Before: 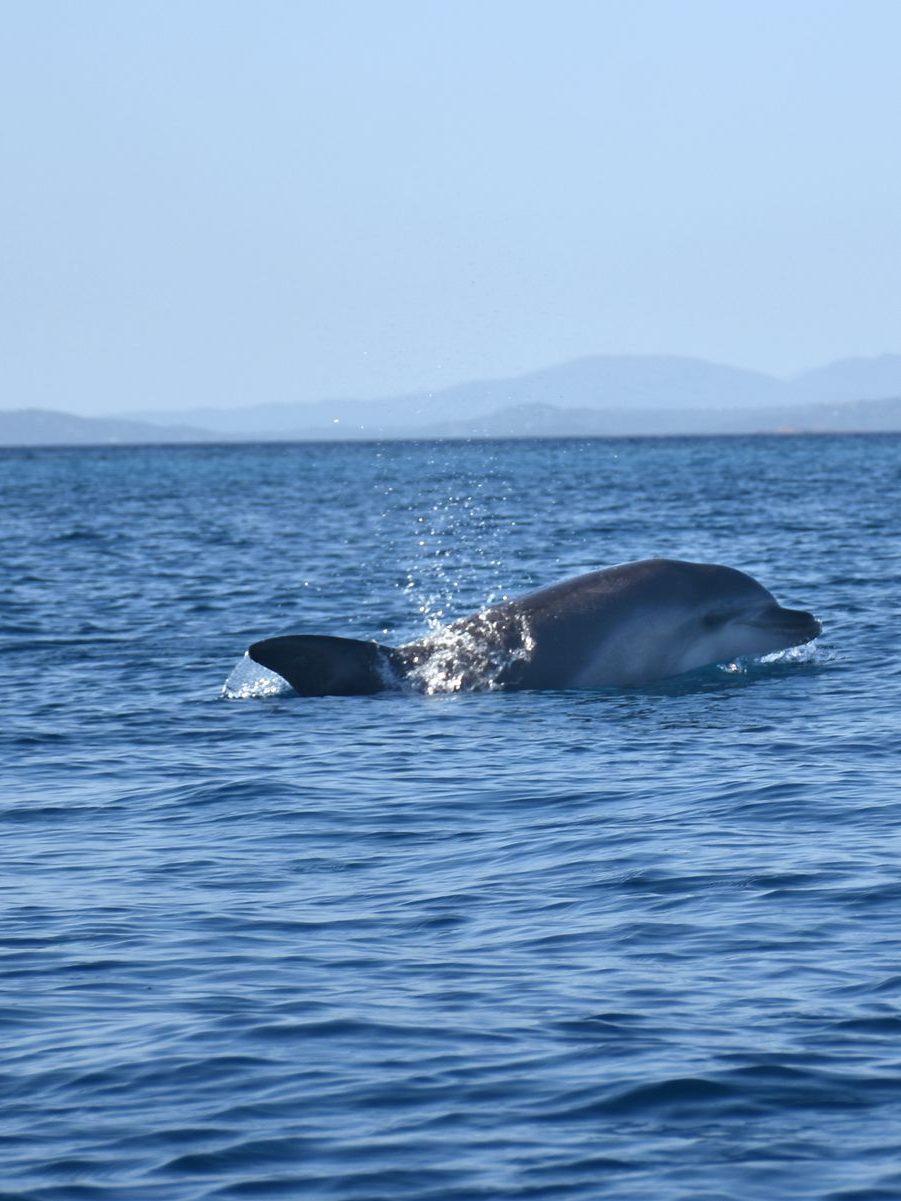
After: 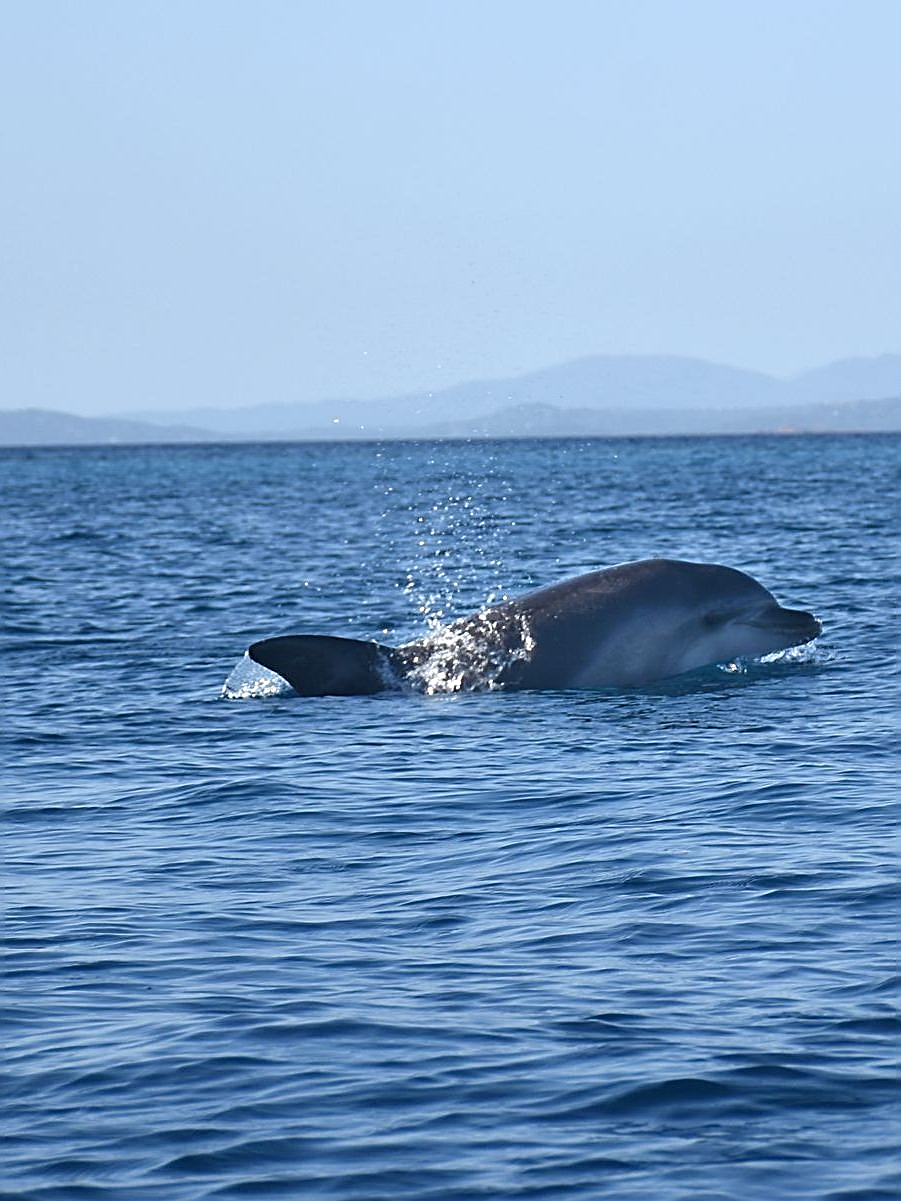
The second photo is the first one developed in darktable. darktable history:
sharpen: amount 0.996
